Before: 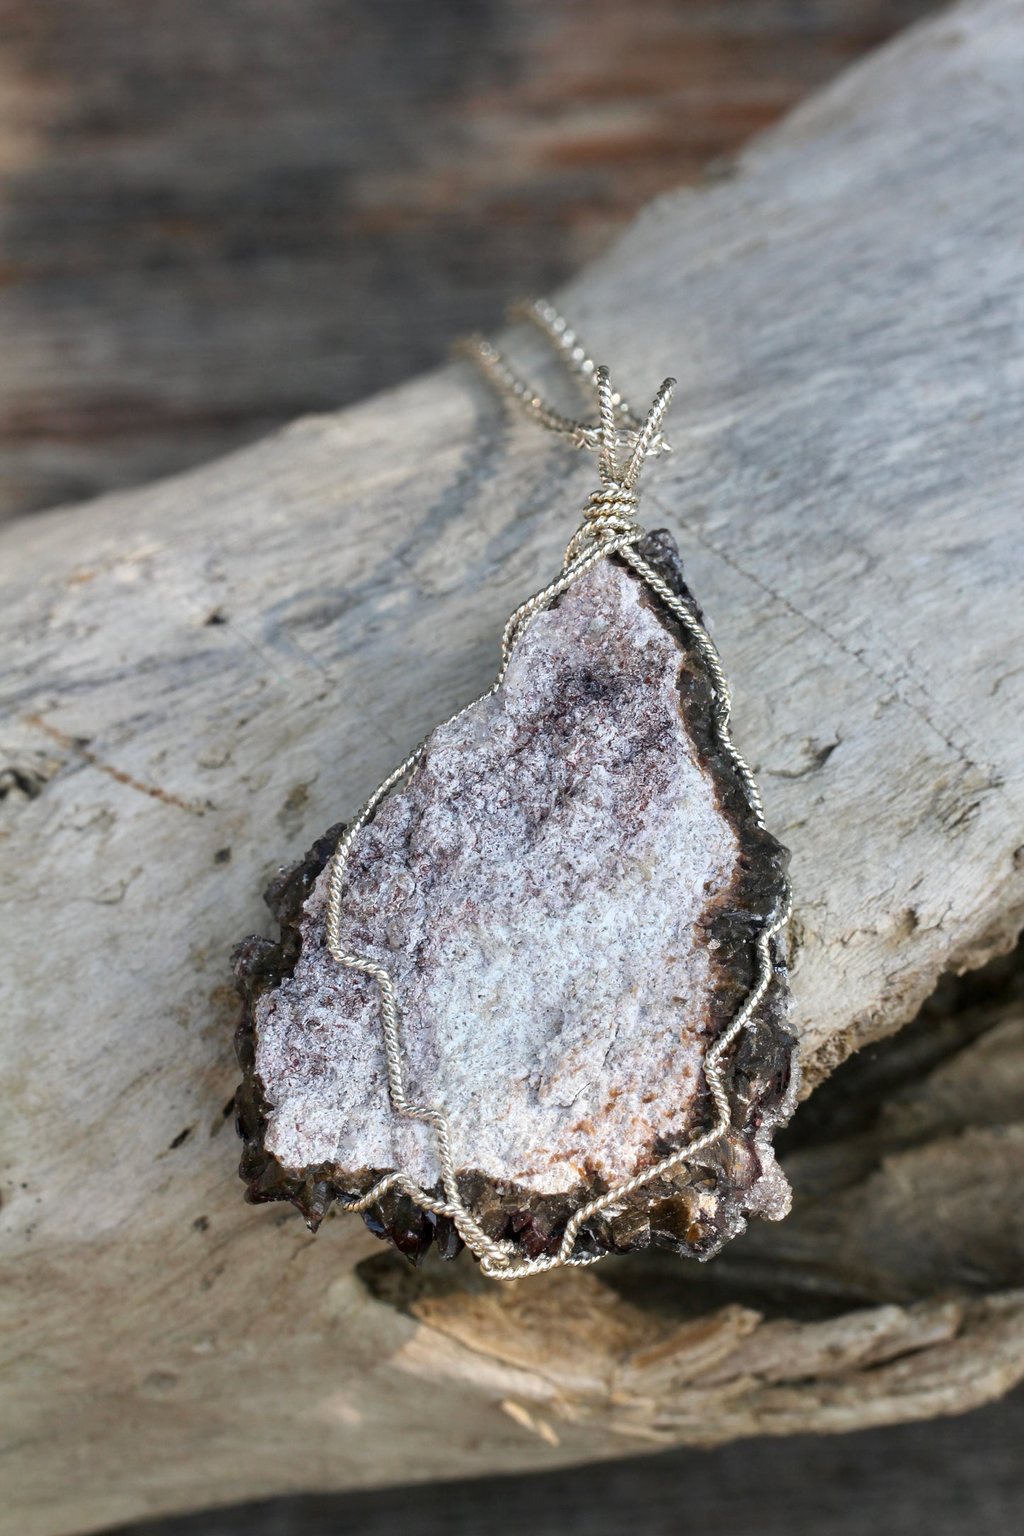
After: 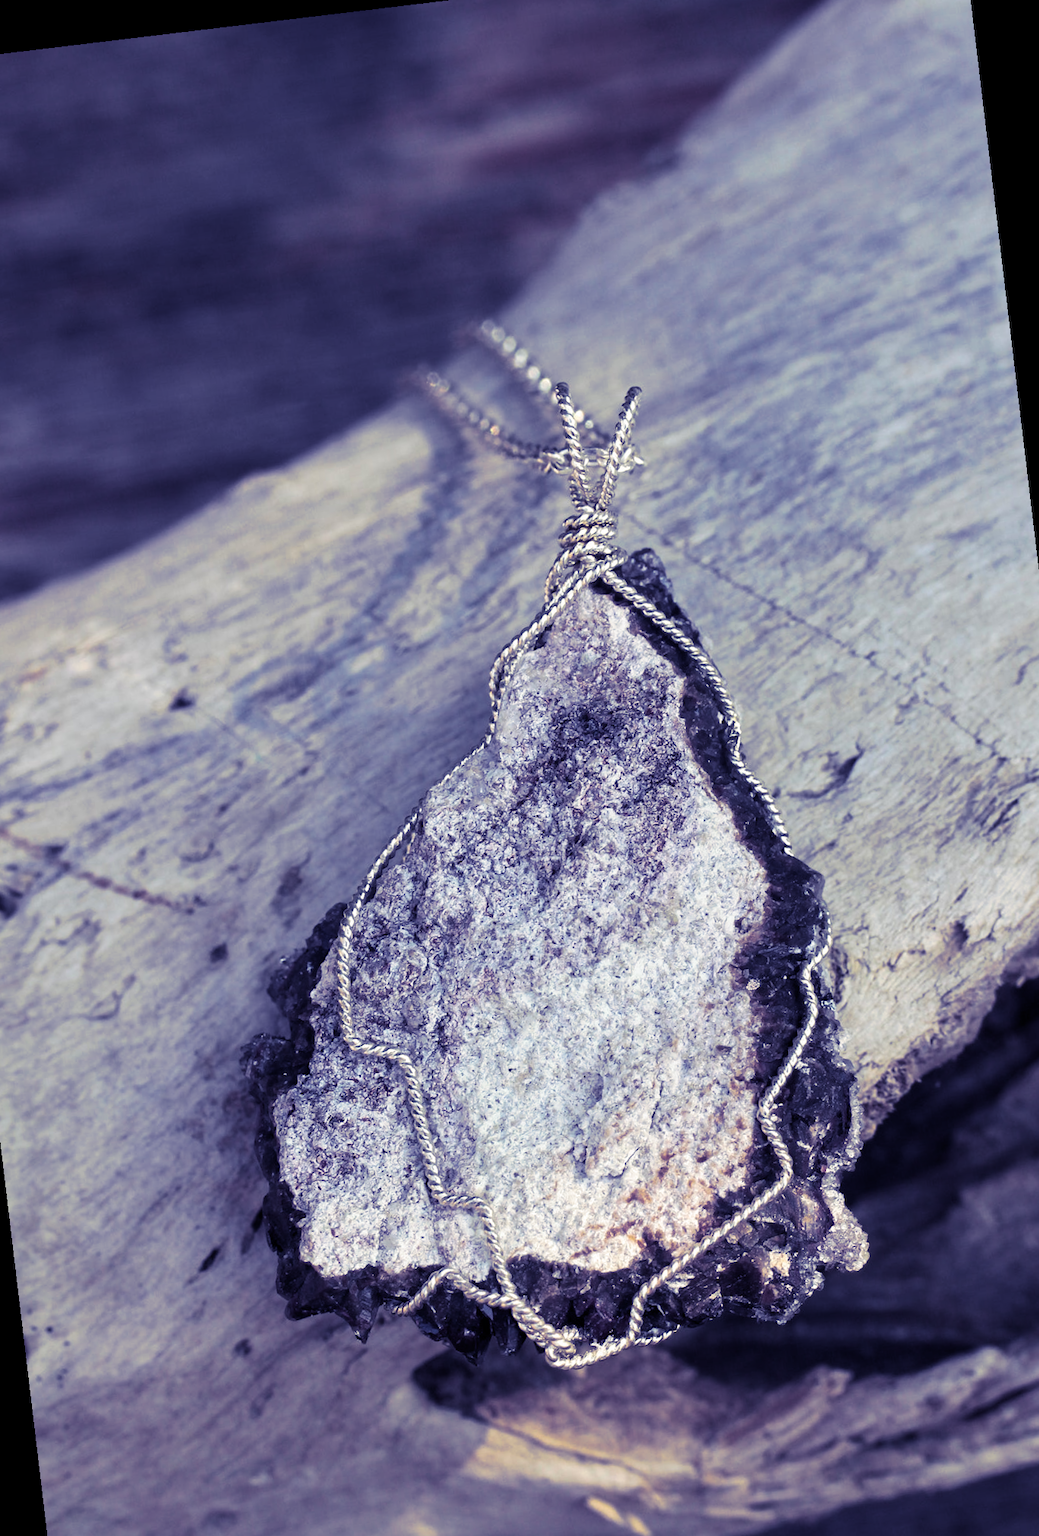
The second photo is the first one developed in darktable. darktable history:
rotate and perspective: rotation -6.83°, automatic cropping off
crop: left 9.929%, top 3.475%, right 9.188%, bottom 9.529%
split-toning: shadows › hue 242.67°, shadows › saturation 0.733, highlights › hue 45.33°, highlights › saturation 0.667, balance -53.304, compress 21.15%
